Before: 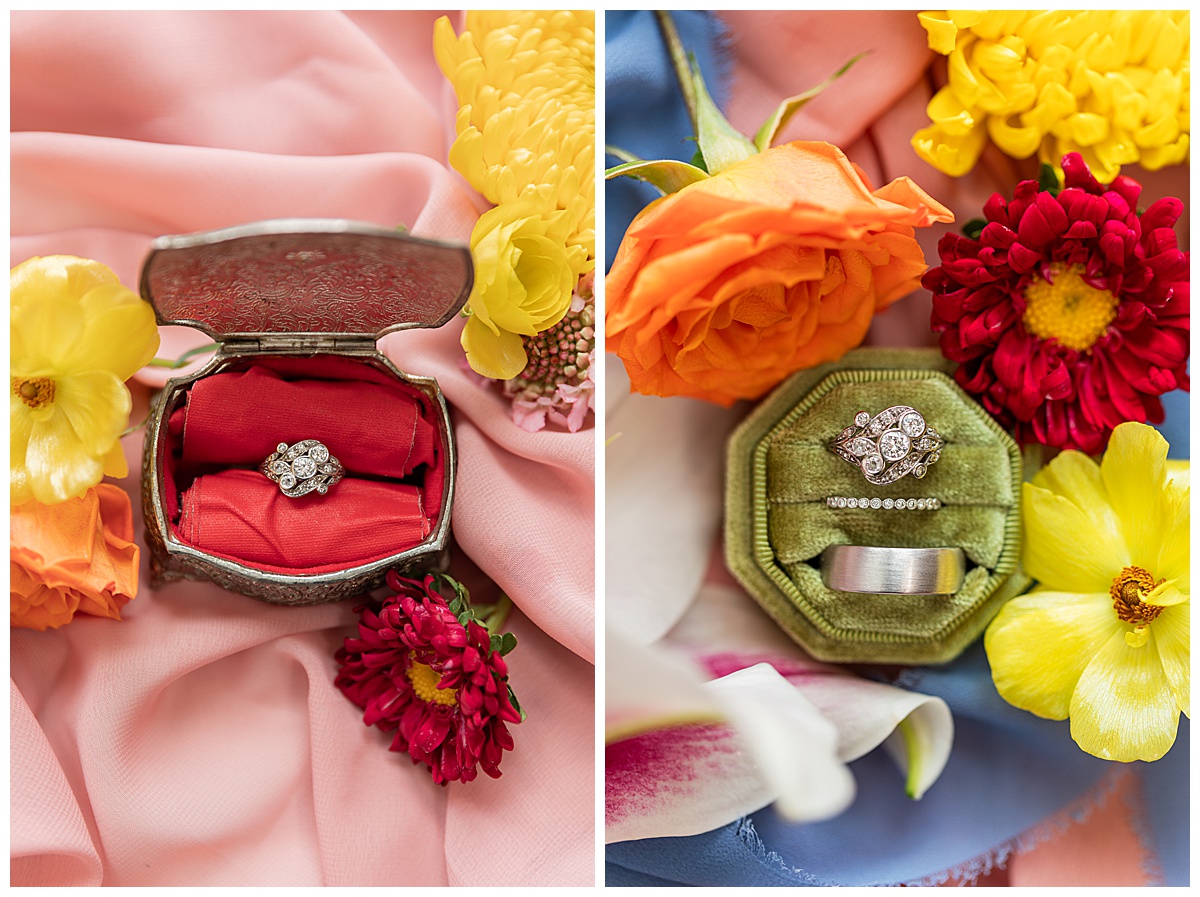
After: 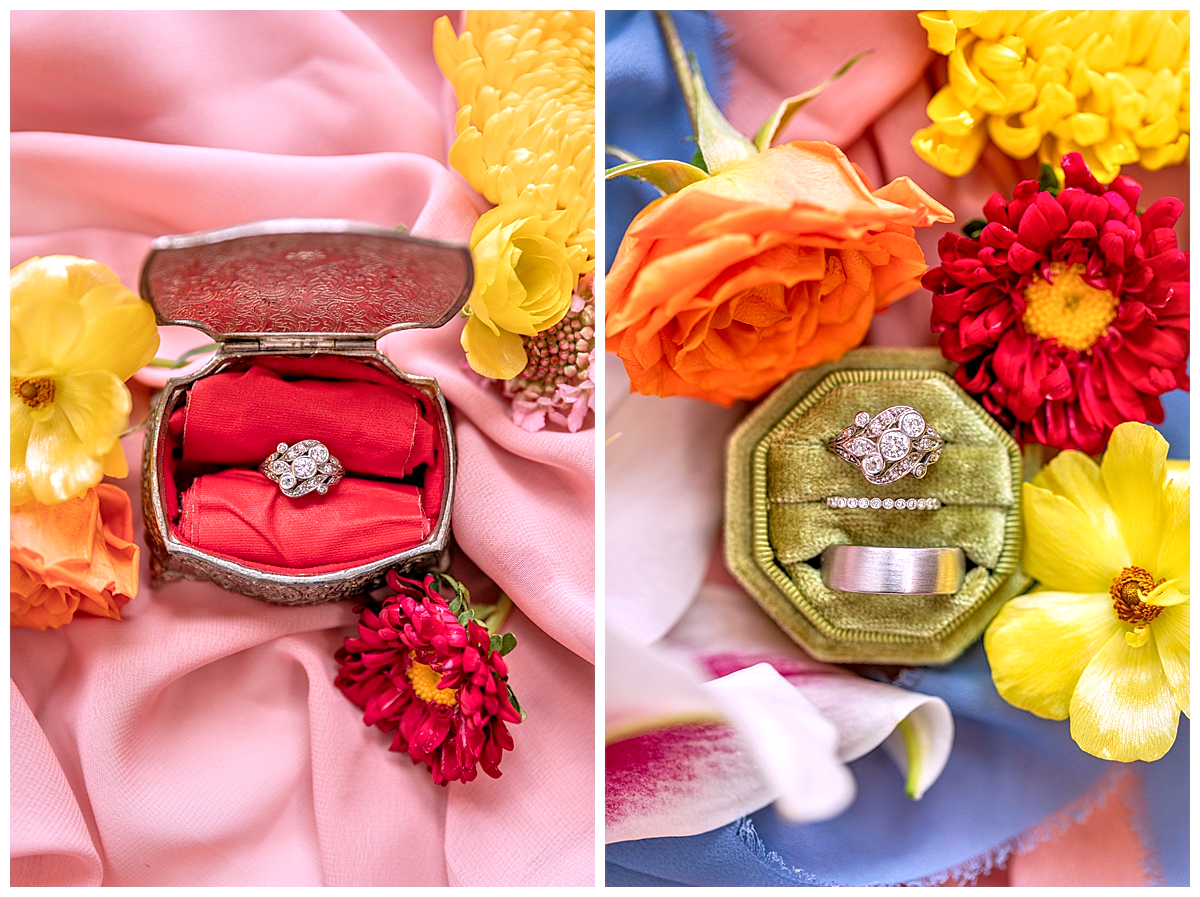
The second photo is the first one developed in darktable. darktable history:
white balance: red 1.066, blue 1.119
local contrast: detail 140%
tone equalizer: -7 EV 0.15 EV, -6 EV 0.6 EV, -5 EV 1.15 EV, -4 EV 1.33 EV, -3 EV 1.15 EV, -2 EV 0.6 EV, -1 EV 0.15 EV, mask exposure compensation -0.5 EV
